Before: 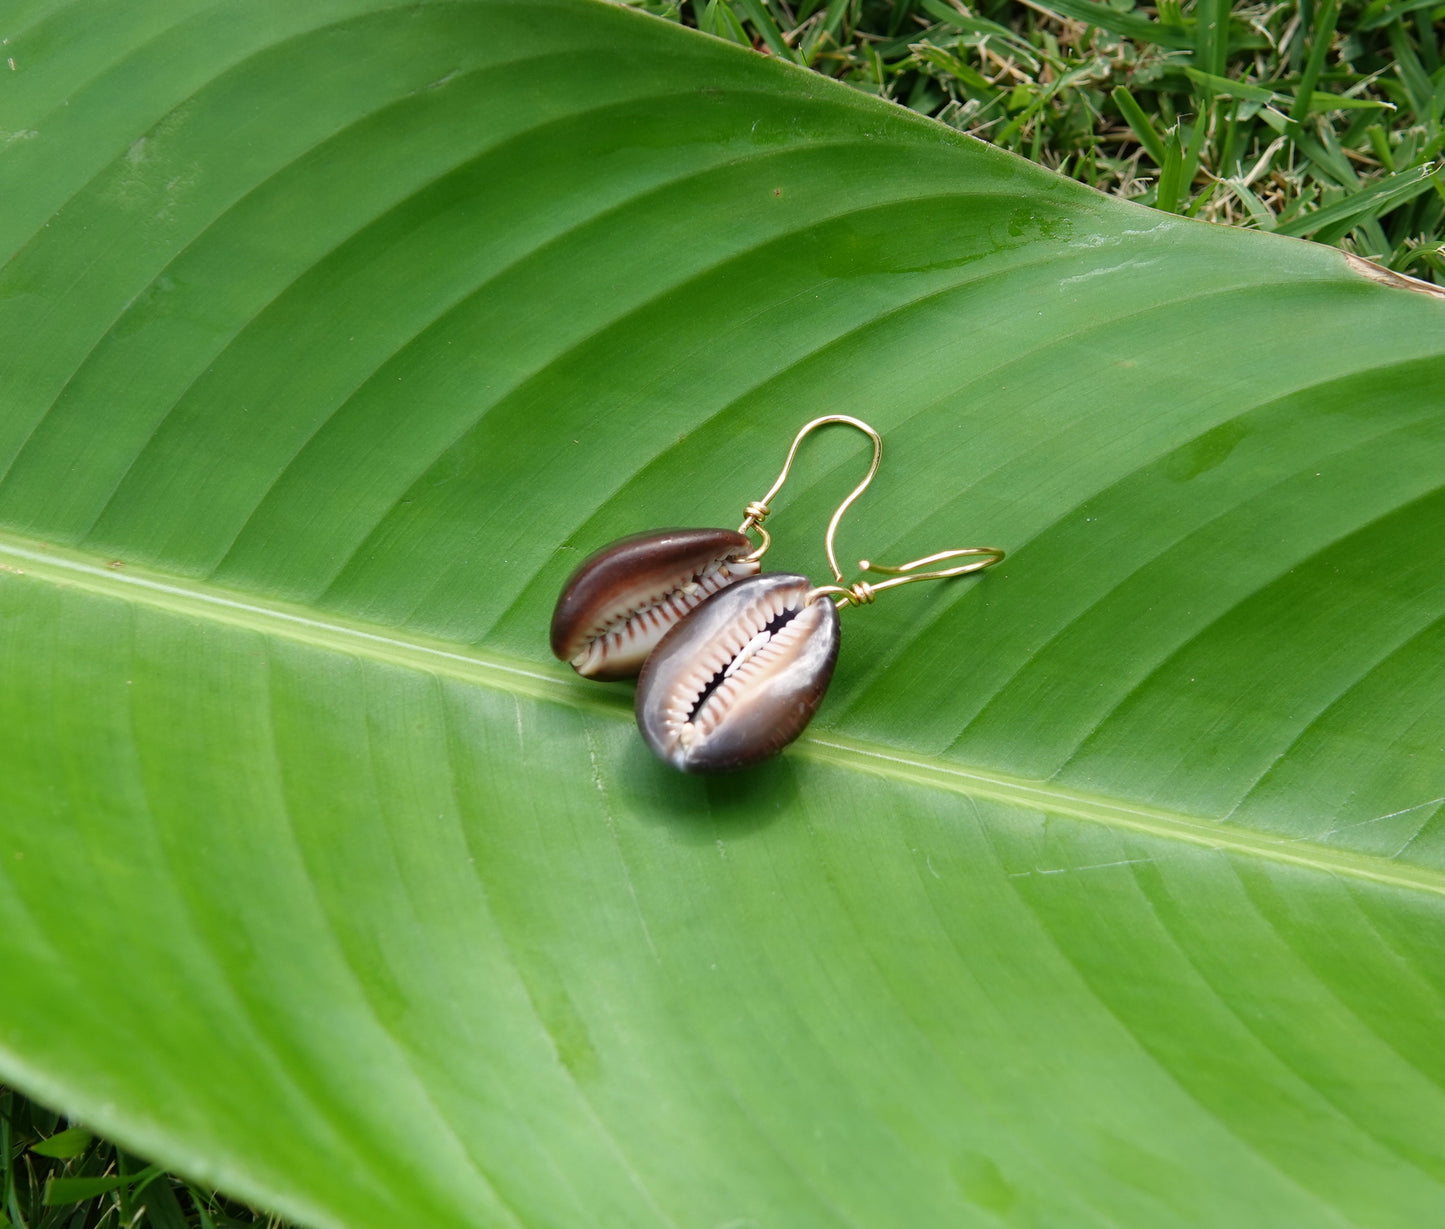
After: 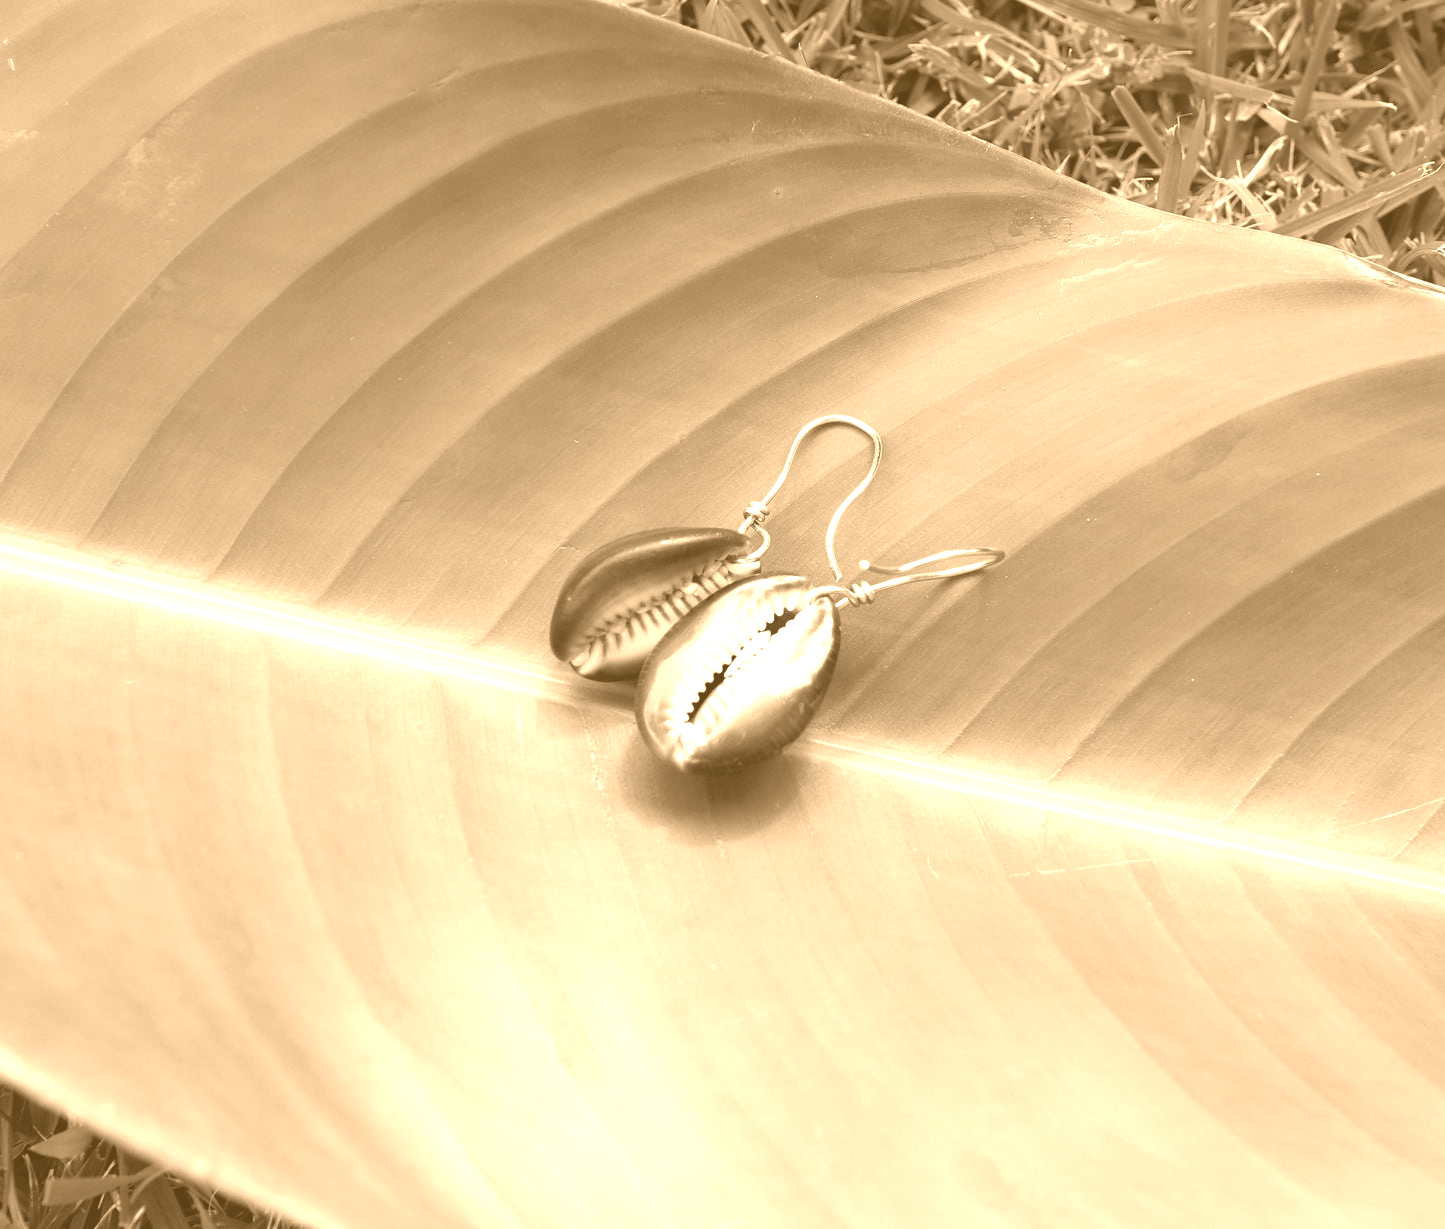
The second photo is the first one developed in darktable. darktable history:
white balance: red 1.123, blue 0.83
color balance rgb: linear chroma grading › global chroma 15%, perceptual saturation grading › global saturation 30%
colorize: hue 28.8°, source mix 100%
tone equalizer: -8 EV -0.001 EV, -7 EV 0.001 EV, -6 EV -0.002 EV, -5 EV -0.003 EV, -4 EV -0.062 EV, -3 EV -0.222 EV, -2 EV -0.267 EV, -1 EV 0.105 EV, +0 EV 0.303 EV
